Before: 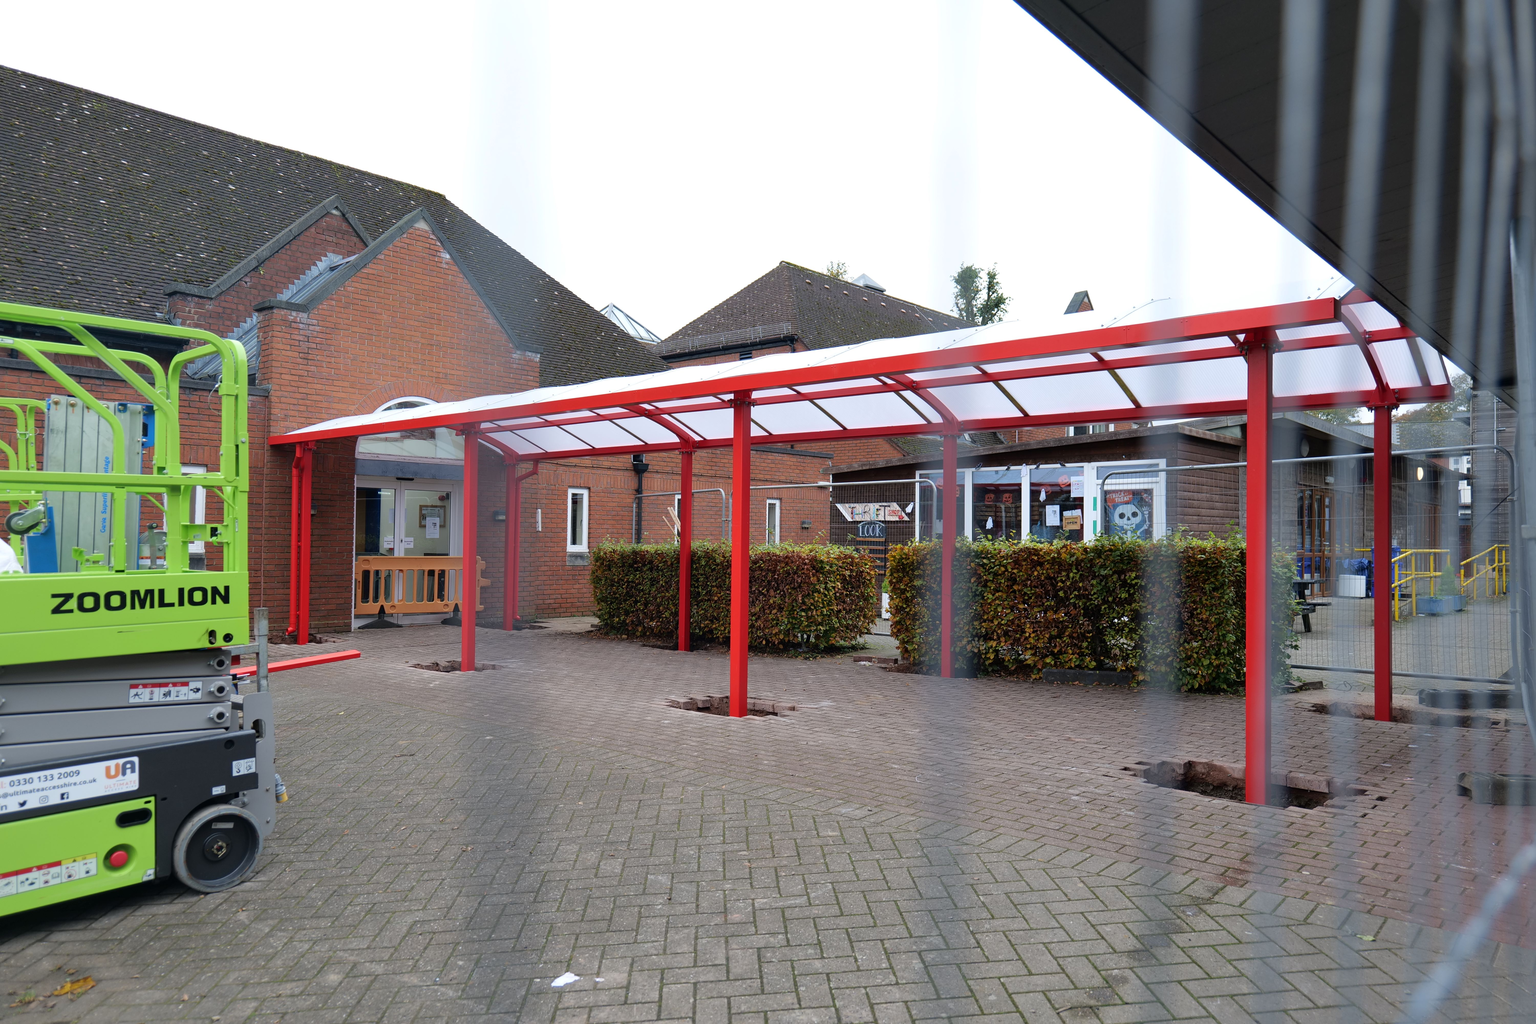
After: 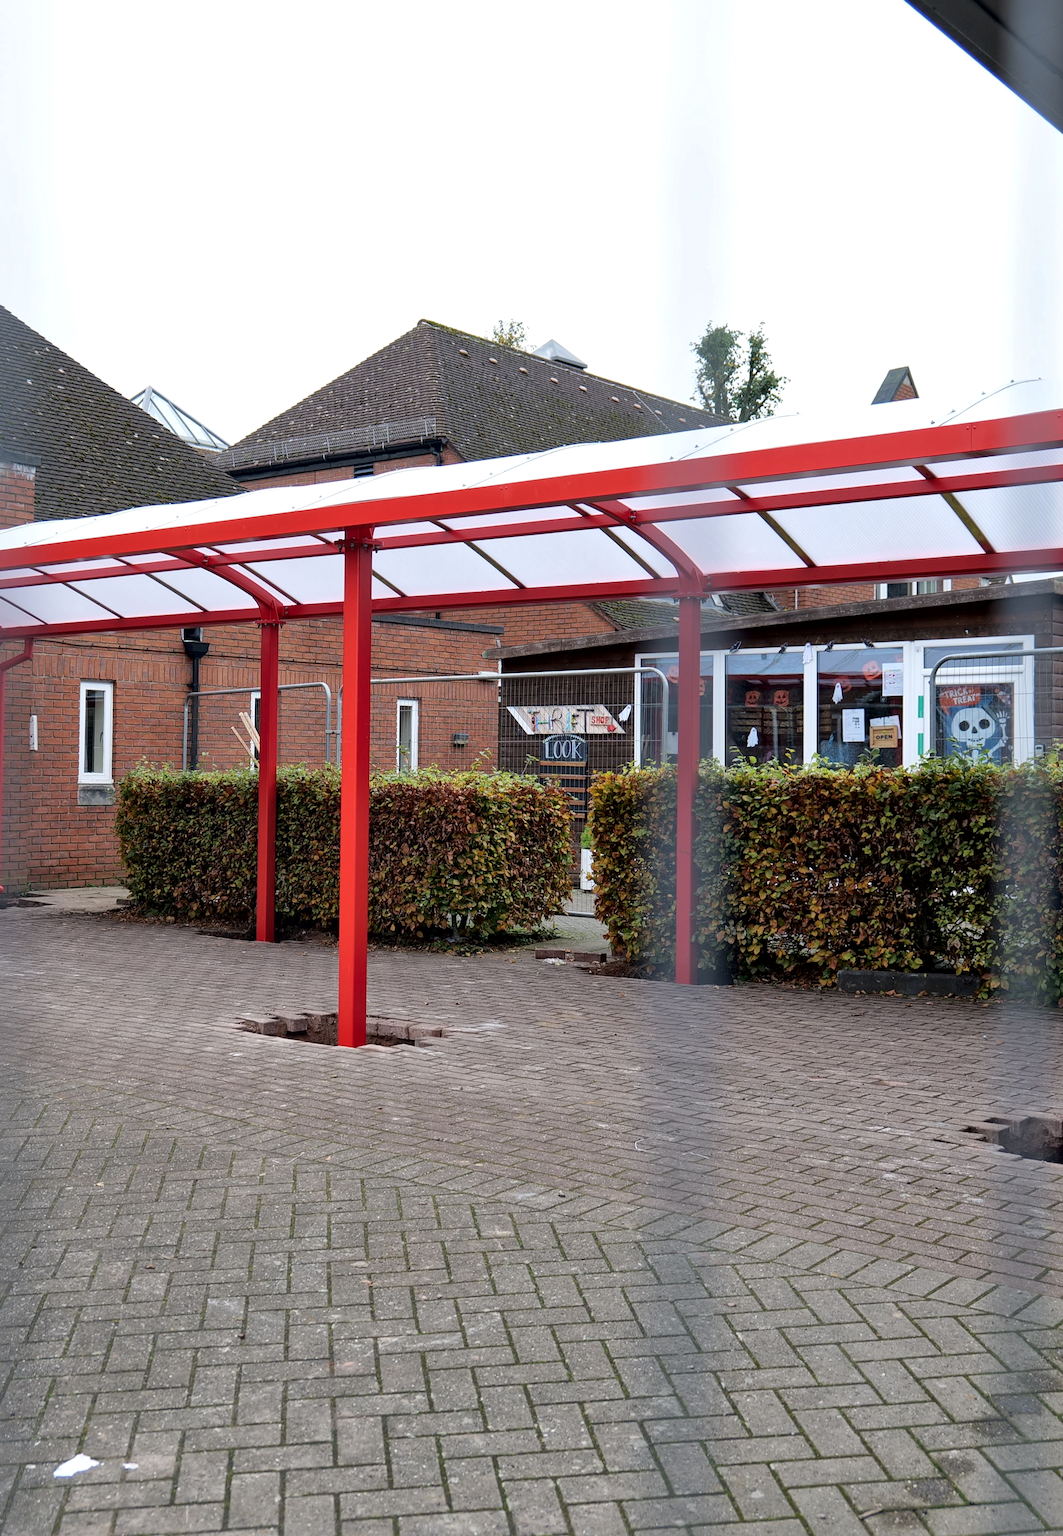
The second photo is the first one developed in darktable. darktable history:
levels: mode automatic, levels [0, 0.476, 0.951]
crop: left 33.727%, top 5.969%, right 22.873%
local contrast: mode bilateral grid, contrast 21, coarseness 50, detail 147%, midtone range 0.2
